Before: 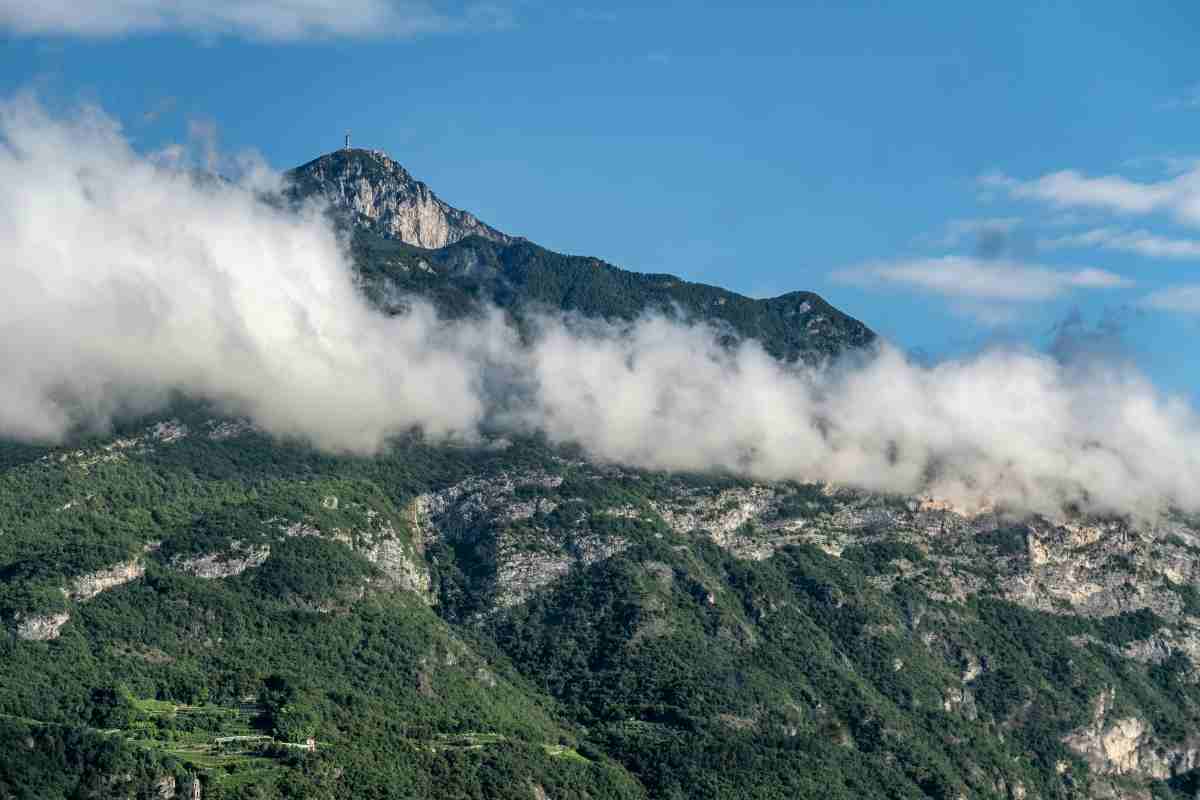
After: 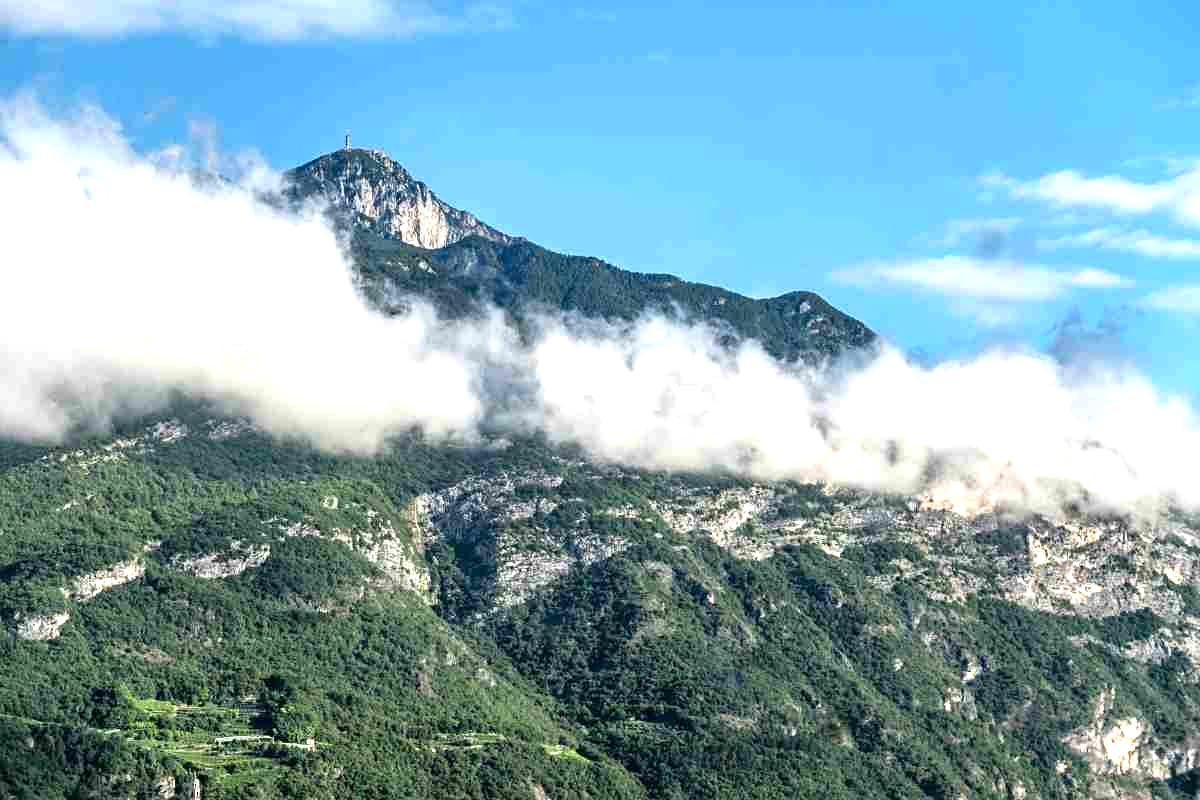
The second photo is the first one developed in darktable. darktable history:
sharpen: amount 0.2
exposure: exposure 1 EV, compensate highlight preservation false
